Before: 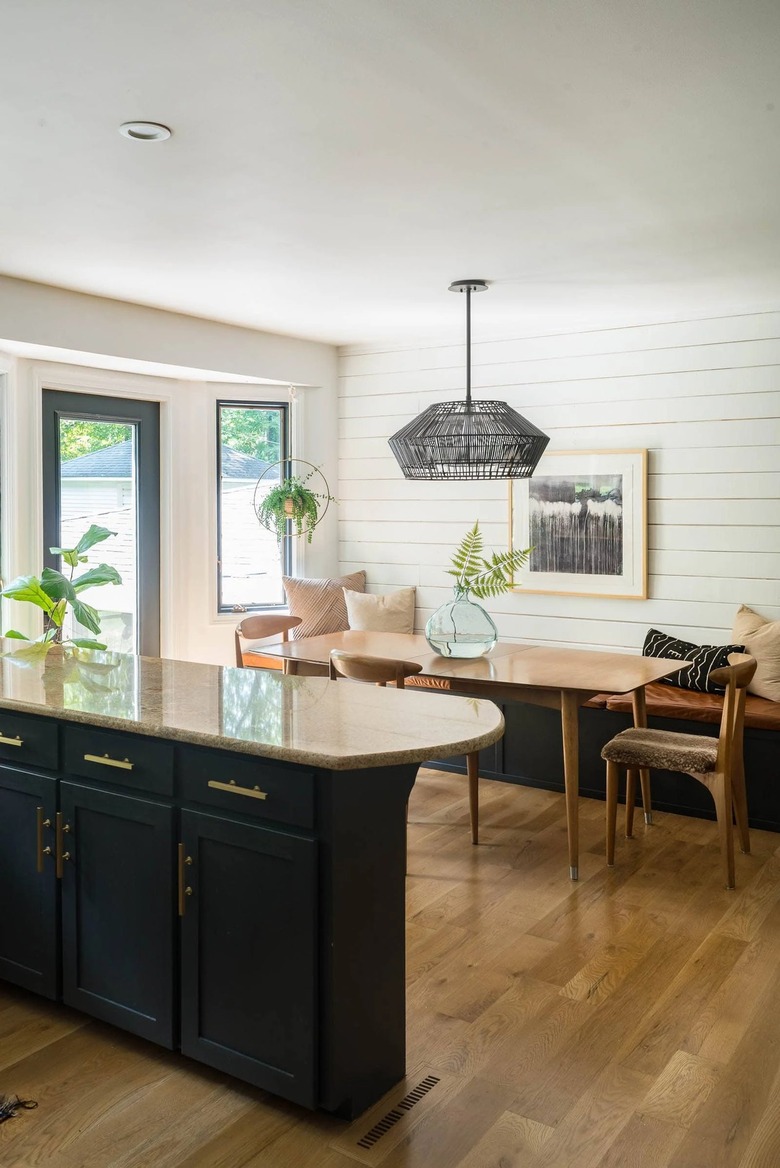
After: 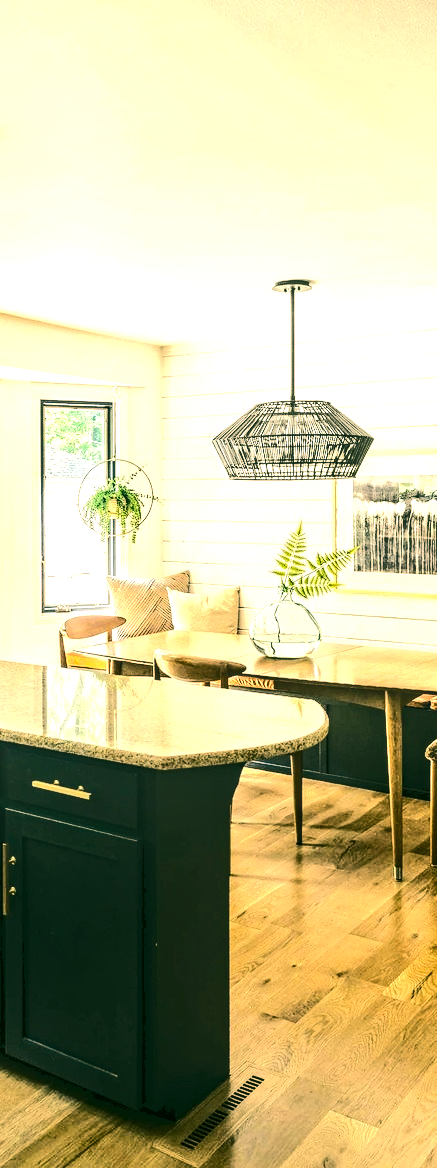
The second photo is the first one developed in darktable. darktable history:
crop and rotate: left 22.654%, right 21.212%
contrast equalizer: y [[0.506, 0.531, 0.562, 0.606, 0.638, 0.669], [0.5 ×6], [0.5 ×6], [0 ×6], [0 ×6]]
local contrast: on, module defaults
tone curve: curves: ch0 [(0, 0) (0.003, 0.061) (0.011, 0.065) (0.025, 0.066) (0.044, 0.077) (0.069, 0.092) (0.1, 0.106) (0.136, 0.125) (0.177, 0.16) (0.224, 0.206) (0.277, 0.272) (0.335, 0.356) (0.399, 0.472) (0.468, 0.59) (0.543, 0.686) (0.623, 0.766) (0.709, 0.832) (0.801, 0.886) (0.898, 0.929) (1, 1)], color space Lab, independent channels, preserve colors none
color balance rgb: shadows lift › chroma 0.789%, shadows lift › hue 112.47°, perceptual saturation grading › global saturation -0.057%, perceptual brilliance grading › highlights 17.052%, perceptual brilliance grading › mid-tones 31.068%, perceptual brilliance grading › shadows -30.703%
exposure: black level correction 0, exposure 0.691 EV, compensate exposure bias true, compensate highlight preservation false
color correction: highlights a* 4.79, highlights b* 24.19, shadows a* -16.02, shadows b* 4.03
